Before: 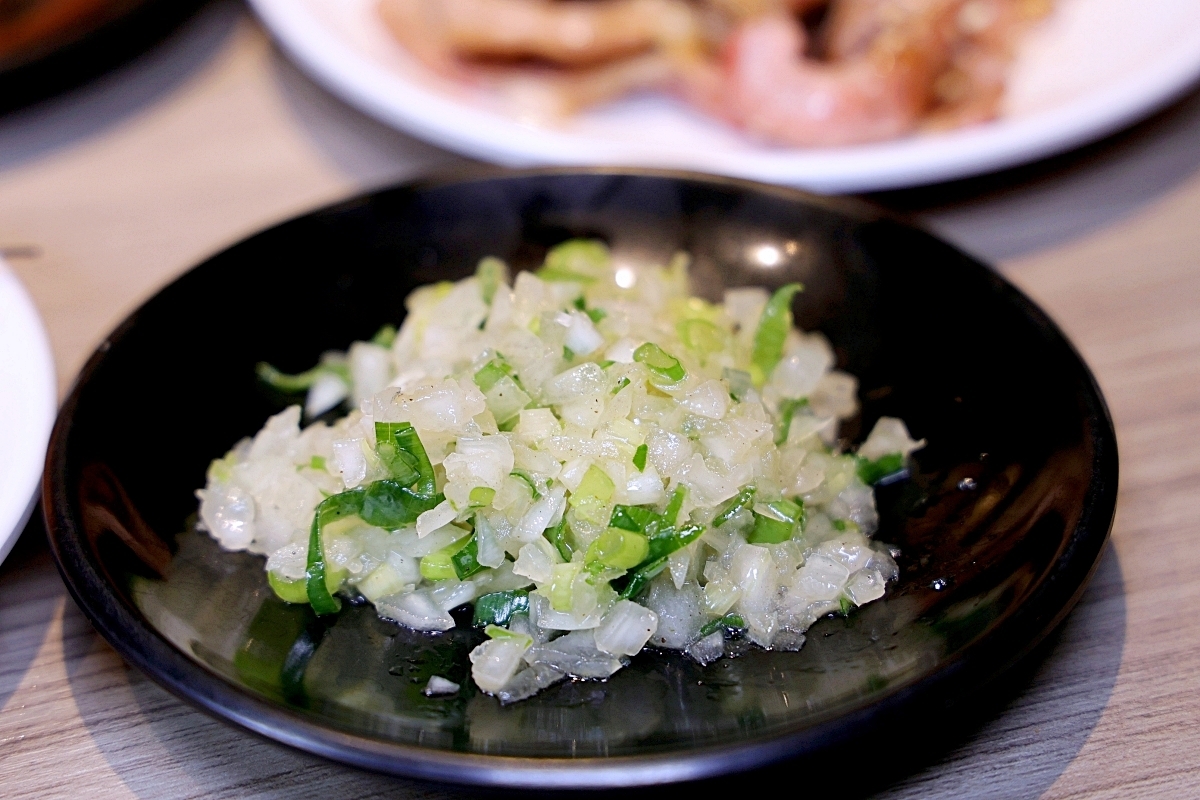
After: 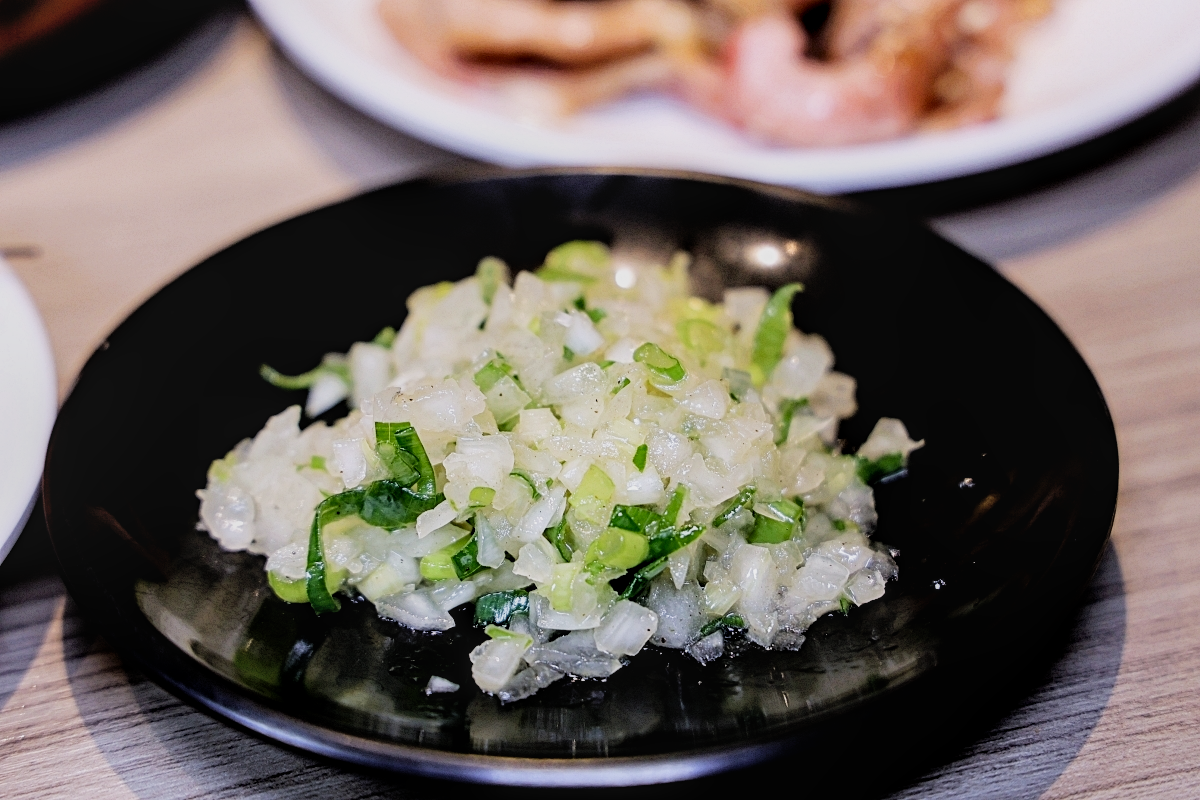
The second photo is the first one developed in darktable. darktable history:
local contrast: on, module defaults
filmic rgb: black relative exposure -5 EV, white relative exposure 3.5 EV, hardness 3.19, contrast 1.3, highlights saturation mix -50%
